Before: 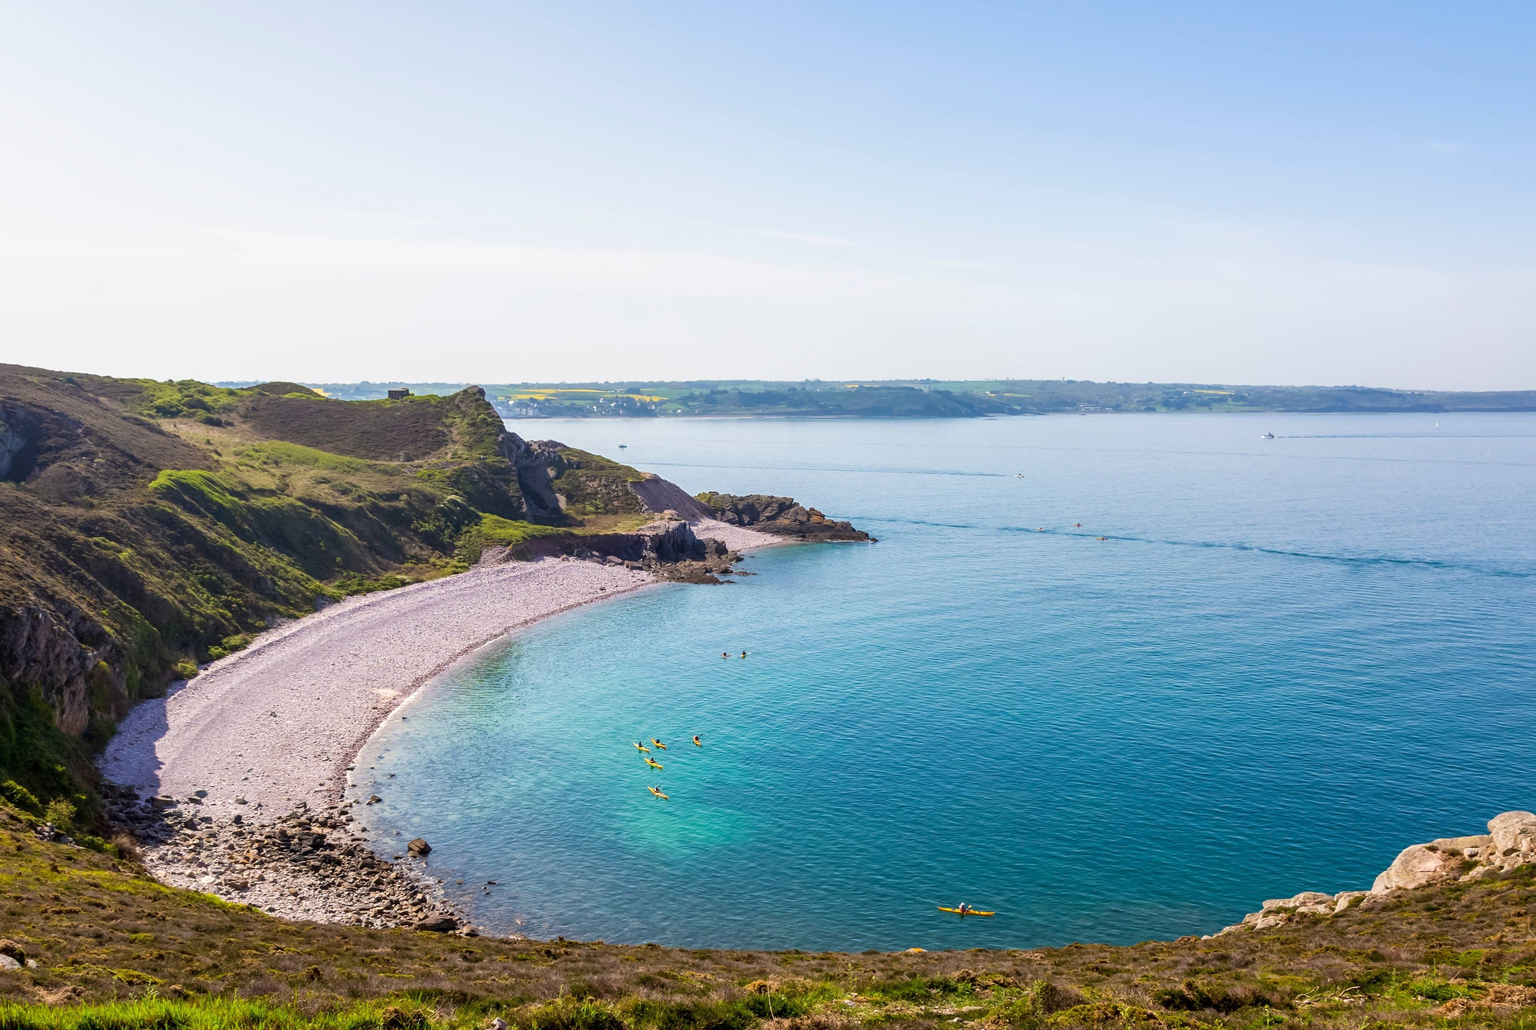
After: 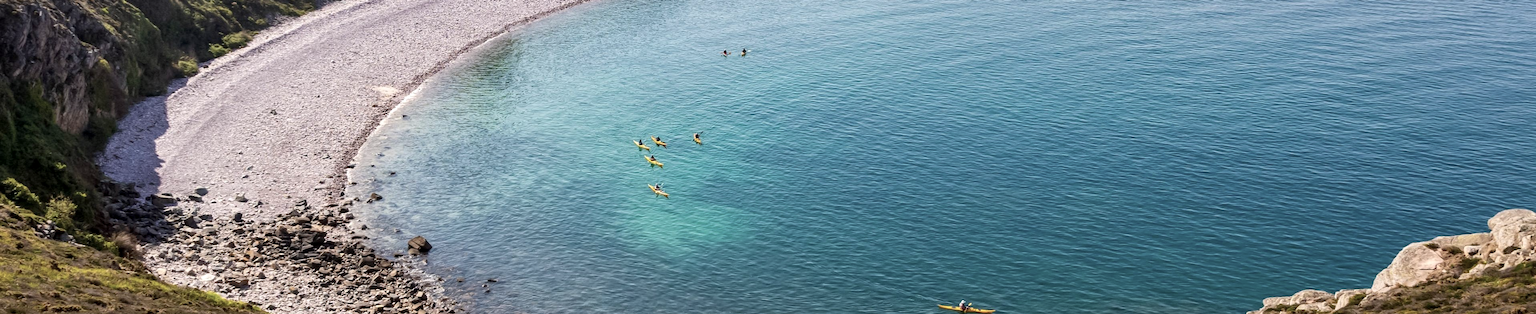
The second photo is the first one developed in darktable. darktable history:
crop and rotate: top 58.504%, bottom 10.95%
local contrast: highlights 107%, shadows 98%, detail 120%, midtone range 0.2
contrast brightness saturation: contrast 0.096, saturation -0.298
shadows and highlights: shadows 31.71, highlights -32.92, soften with gaussian
